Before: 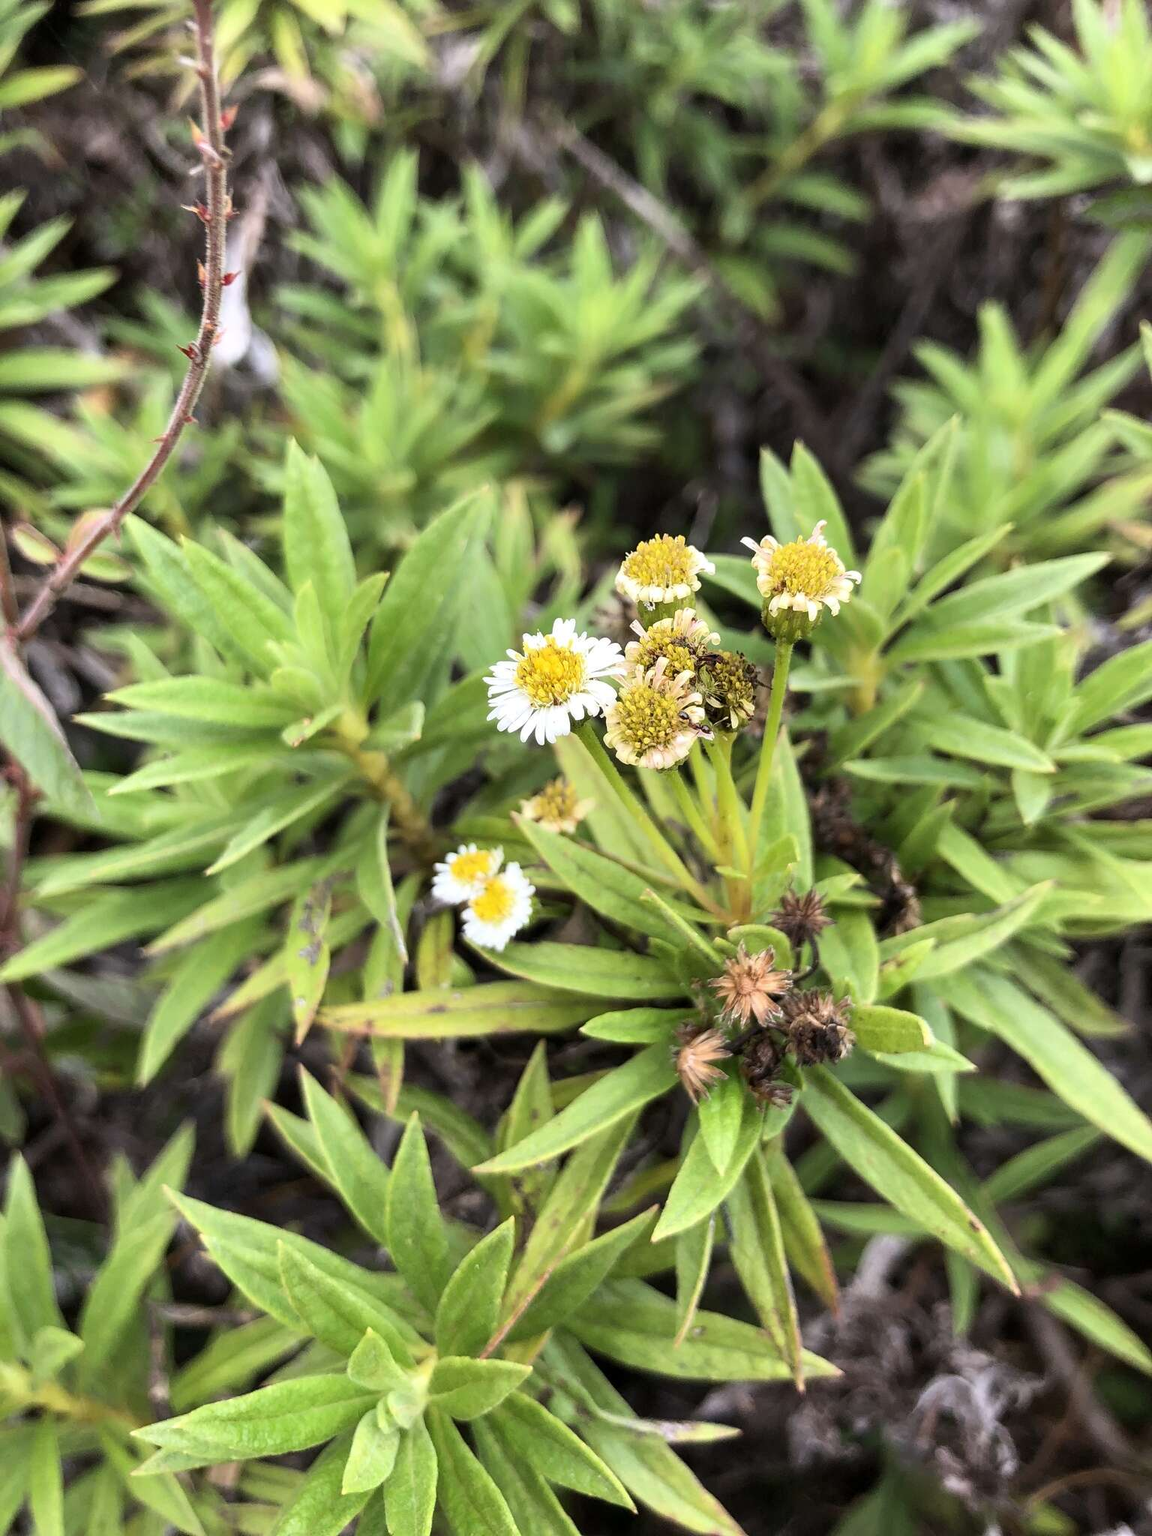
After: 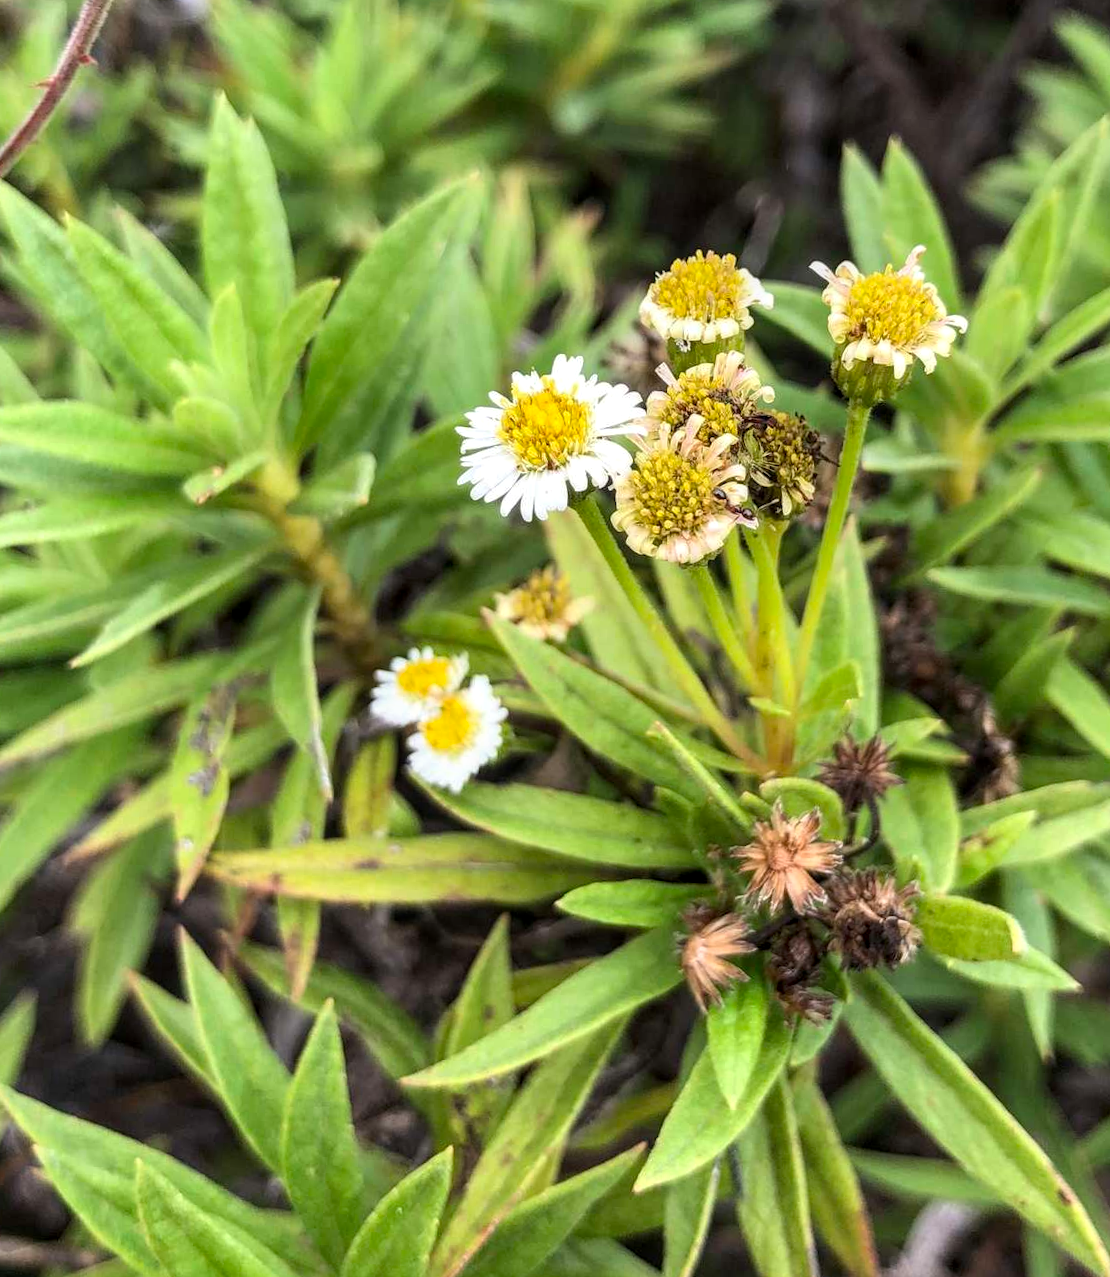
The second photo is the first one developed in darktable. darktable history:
crop and rotate: angle -3.52°, left 9.843%, top 20.771%, right 12.073%, bottom 11.834%
local contrast: on, module defaults
